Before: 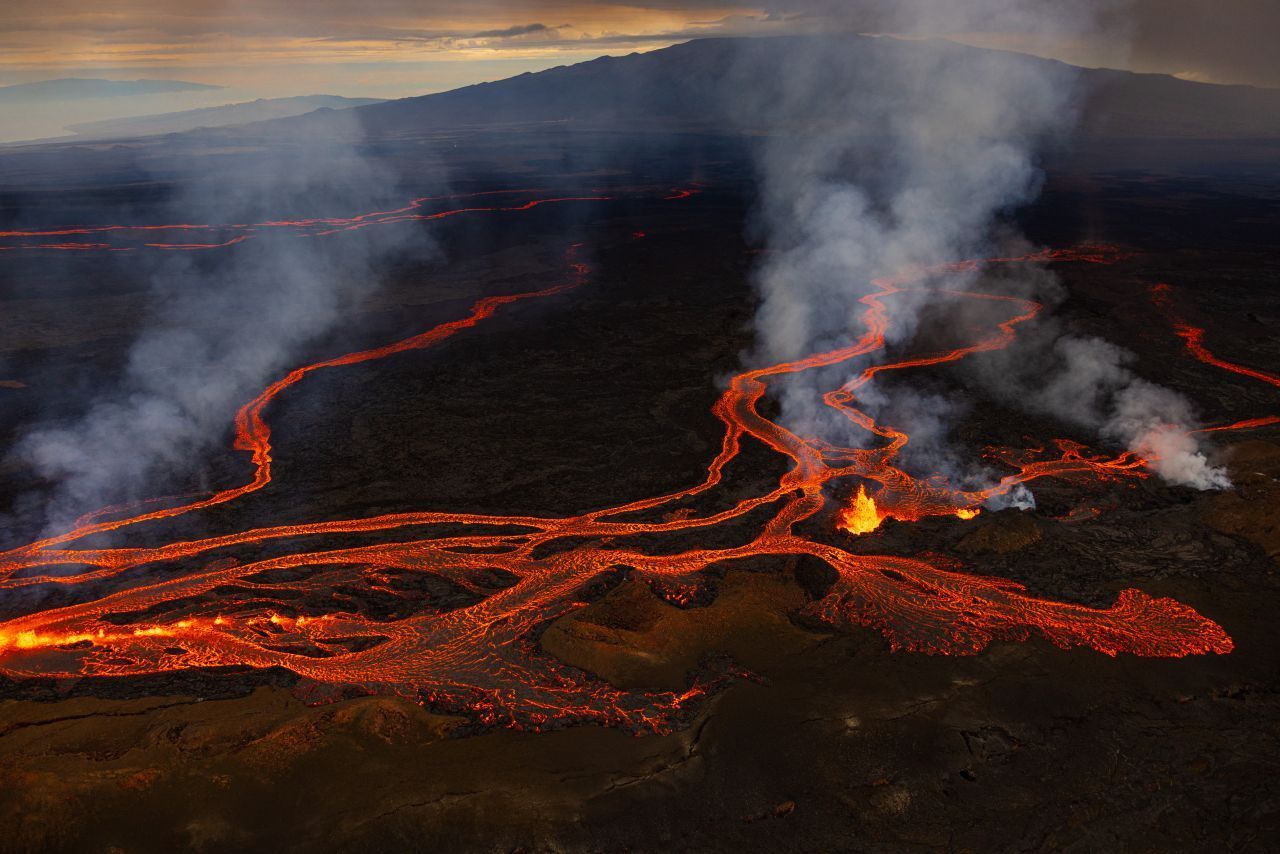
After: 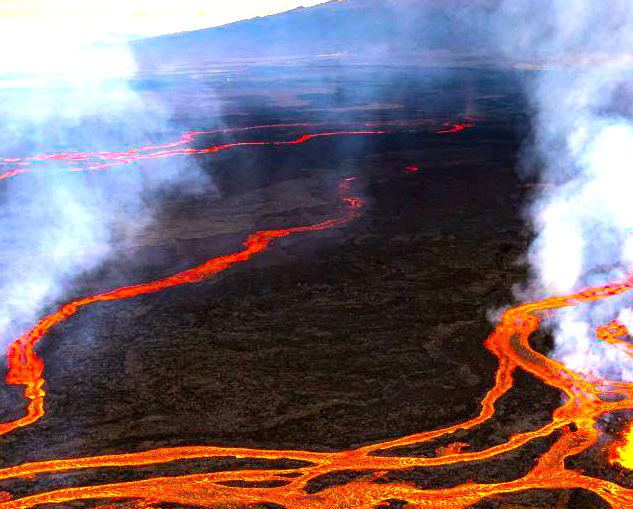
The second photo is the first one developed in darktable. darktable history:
contrast brightness saturation: saturation -0.064
crop: left 17.74%, top 7.805%, right 32.759%, bottom 32.577%
tone equalizer: -8 EV -0.723 EV, -7 EV -0.718 EV, -6 EV -0.629 EV, -5 EV -0.374 EV, -3 EV 0.376 EV, -2 EV 0.6 EV, -1 EV 0.693 EV, +0 EV 0.733 EV, edges refinement/feathering 500, mask exposure compensation -1.57 EV, preserve details no
exposure: black level correction 0, exposure 2.089 EV, compensate exposure bias true, compensate highlight preservation false
color balance rgb: global offset › luminance -0.484%, perceptual saturation grading › global saturation 59.338%, perceptual saturation grading › highlights 20.856%, perceptual saturation grading › shadows -49.938%, global vibrance 34.613%
